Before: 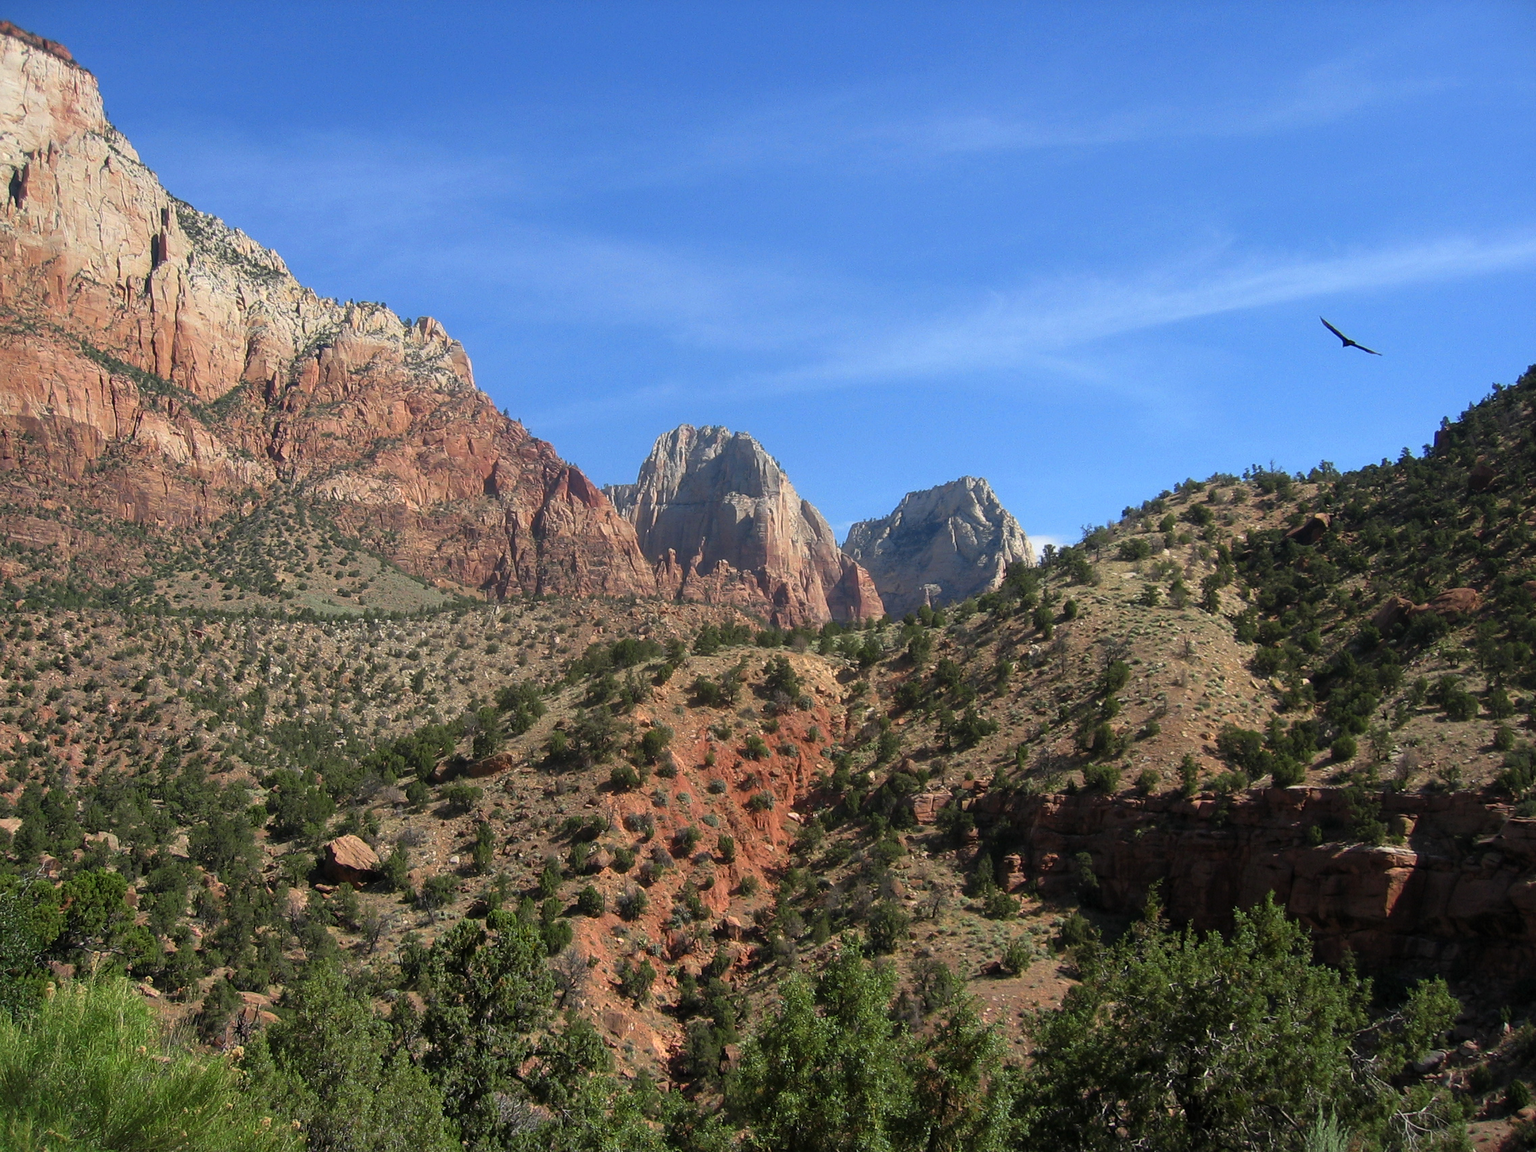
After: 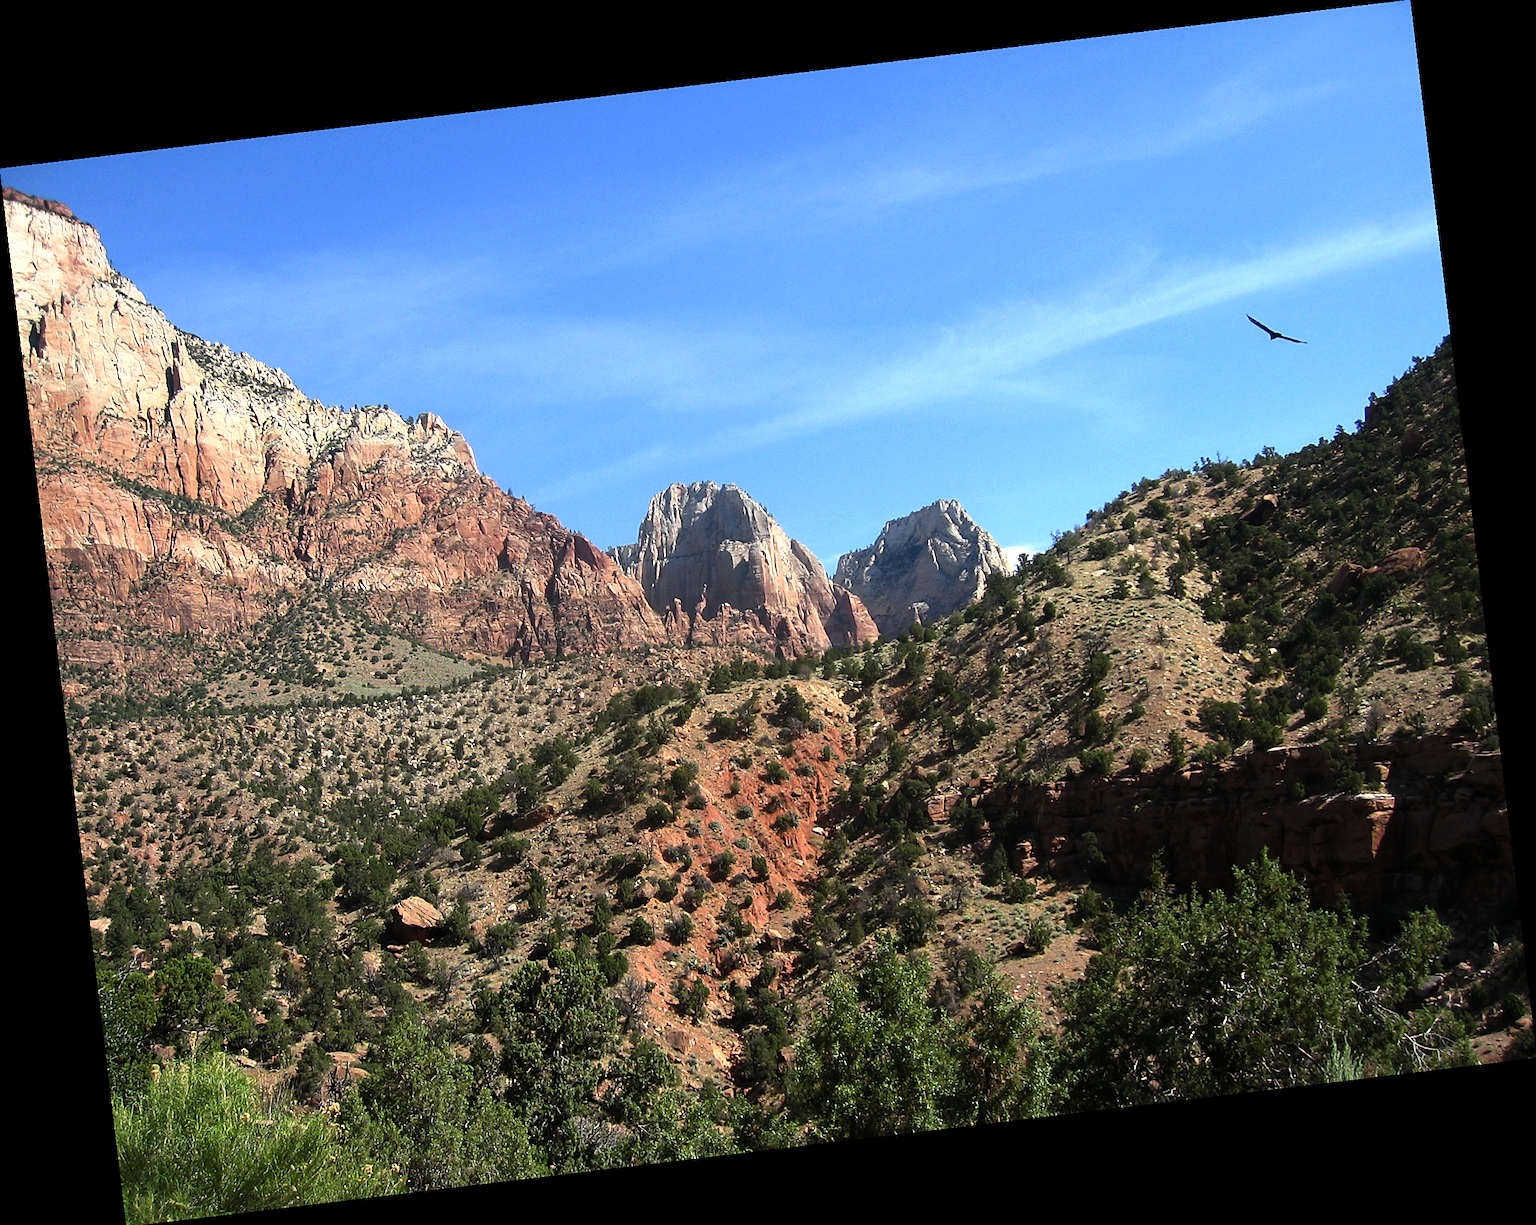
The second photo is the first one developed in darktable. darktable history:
sharpen: radius 1.864, amount 0.398, threshold 1.271
tone equalizer: -8 EV -0.75 EV, -7 EV -0.7 EV, -6 EV -0.6 EV, -5 EV -0.4 EV, -3 EV 0.4 EV, -2 EV 0.6 EV, -1 EV 0.7 EV, +0 EV 0.75 EV, edges refinement/feathering 500, mask exposure compensation -1.57 EV, preserve details no
rotate and perspective: rotation -6.83°, automatic cropping off
